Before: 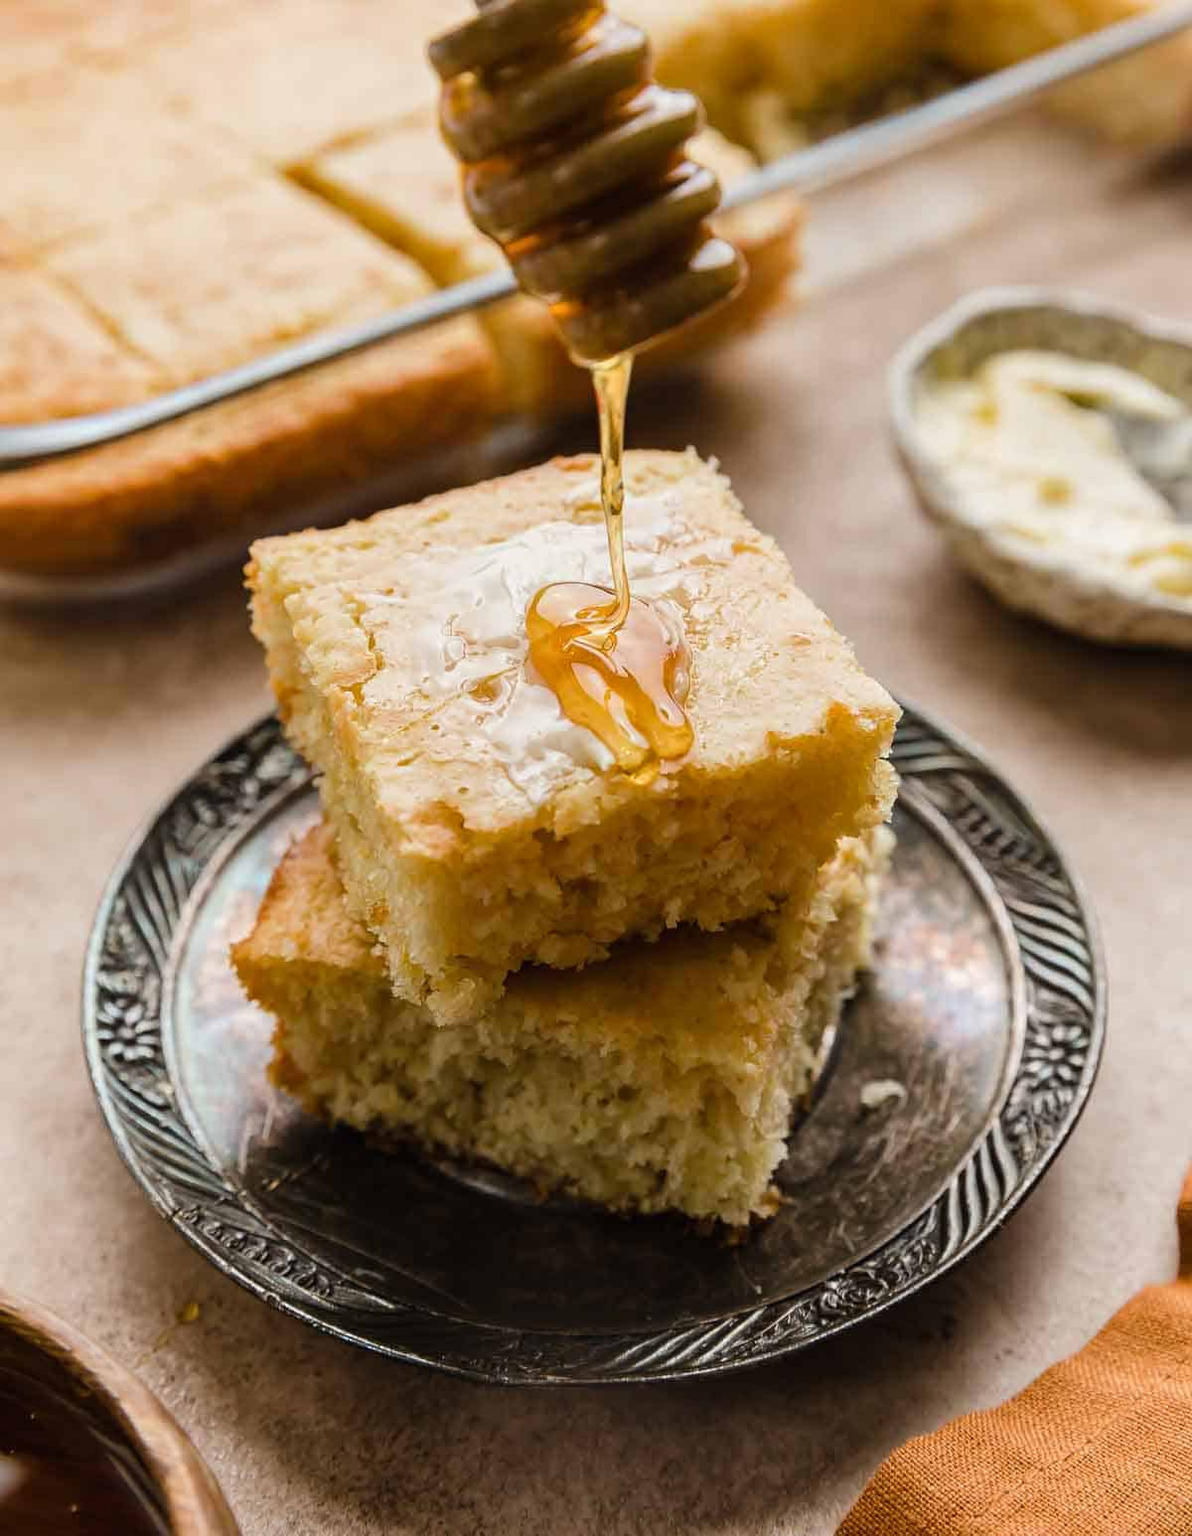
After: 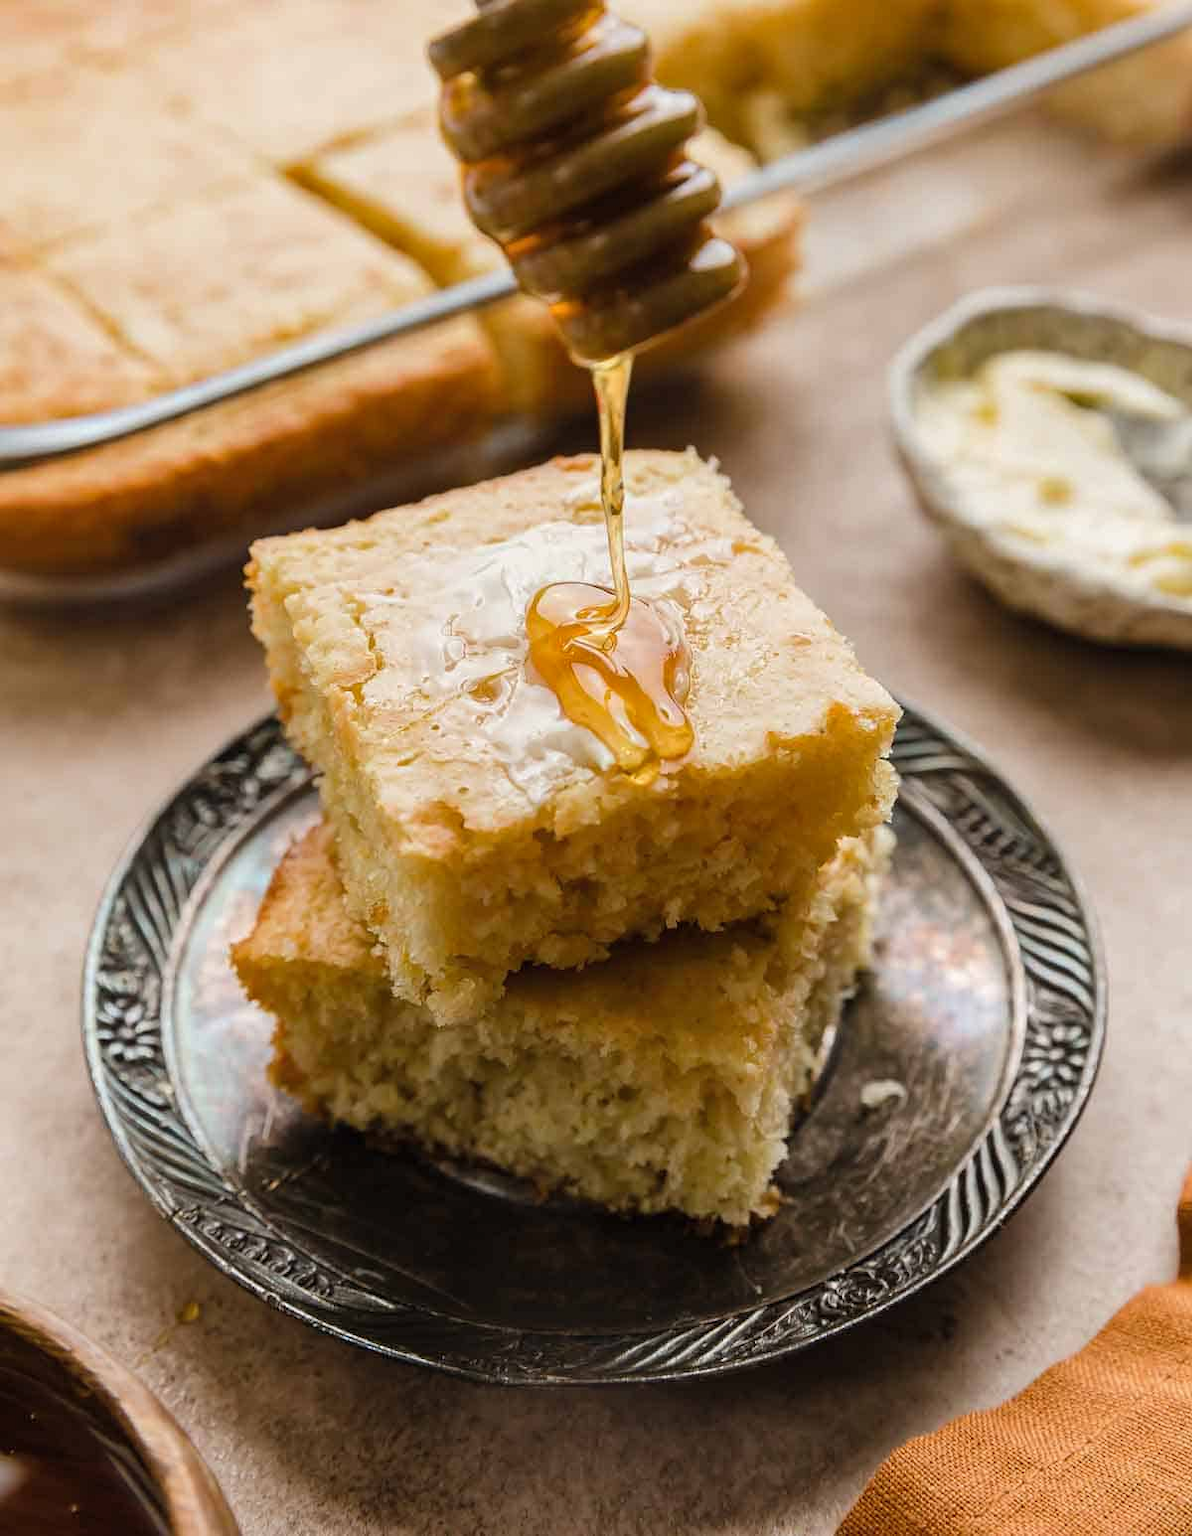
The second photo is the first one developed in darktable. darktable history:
tone equalizer: mask exposure compensation -0.487 EV
shadows and highlights: shadows 25.53, highlights -23.42
